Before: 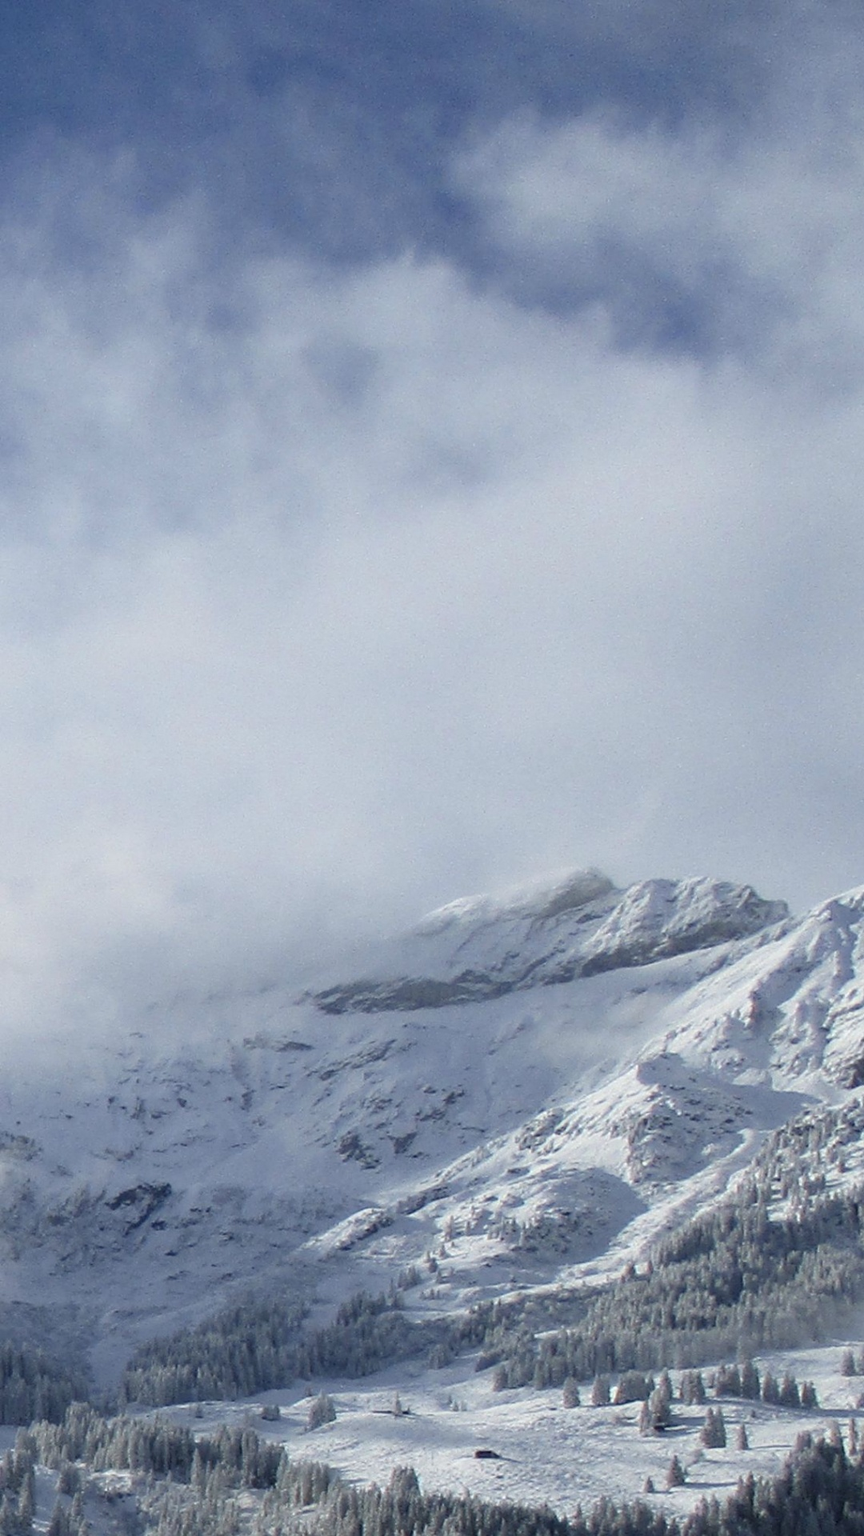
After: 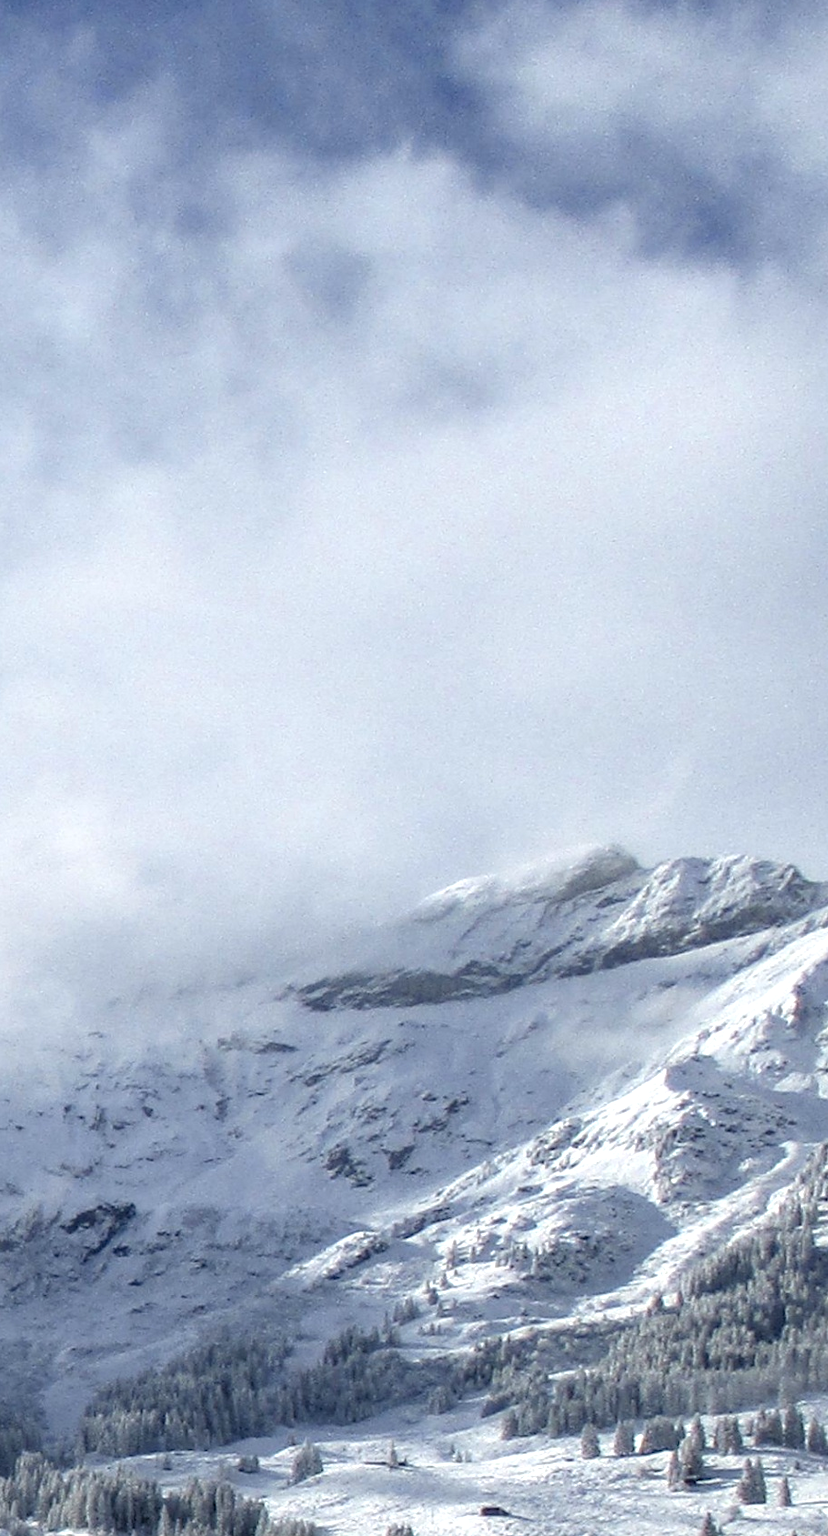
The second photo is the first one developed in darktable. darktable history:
local contrast: detail 130%
crop: left 6.033%, top 8.176%, right 9.534%, bottom 3.826%
tone equalizer: -8 EV -0.418 EV, -7 EV -0.425 EV, -6 EV -0.354 EV, -5 EV -0.237 EV, -3 EV 0.195 EV, -2 EV 0.352 EV, -1 EV 0.39 EV, +0 EV 0.415 EV
